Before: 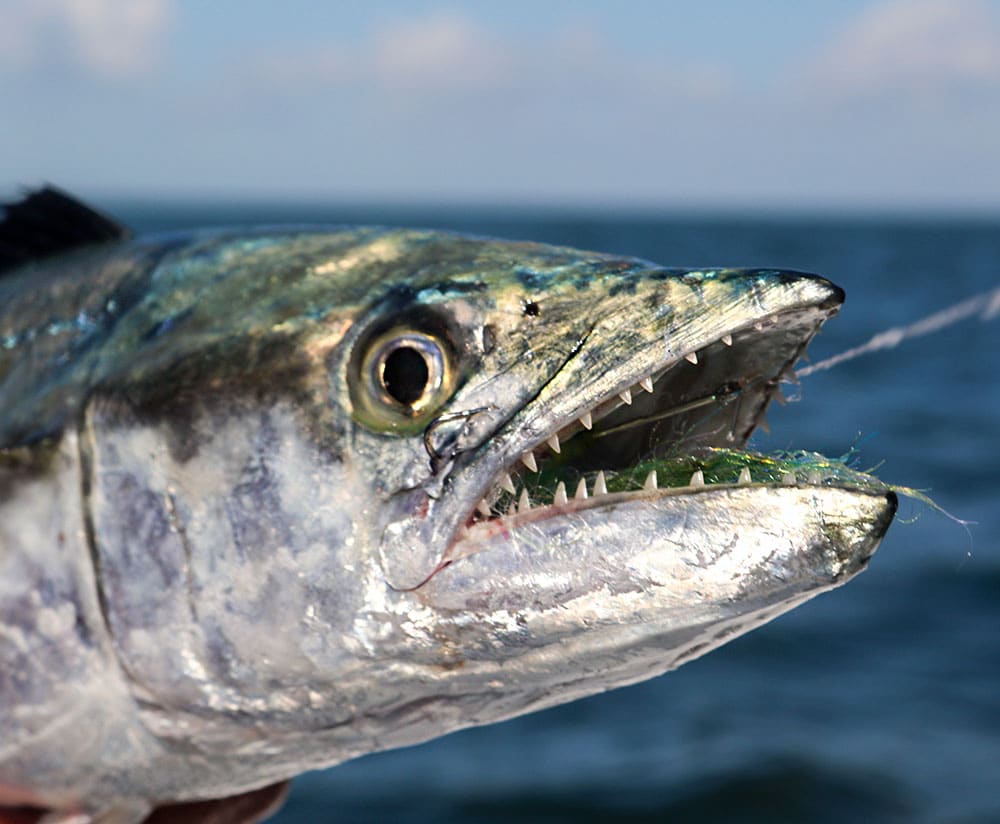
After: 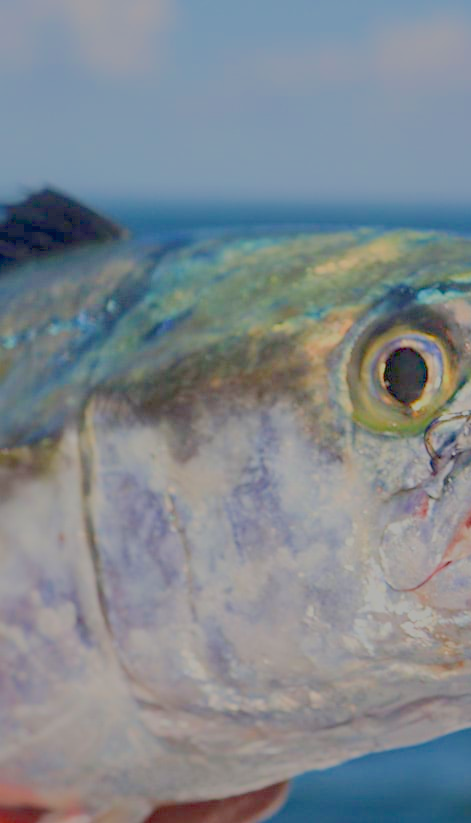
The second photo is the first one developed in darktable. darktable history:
crop and rotate: left 0.045%, top 0%, right 52.841%
color balance rgb: perceptual saturation grading › global saturation 19.337%, contrast -10.555%
filmic rgb: black relative exposure -13.89 EV, white relative exposure 7.96 EV, hardness 3.75, latitude 49.99%, contrast 0.512, color science v5 (2021), contrast in shadows safe, contrast in highlights safe
exposure: black level correction 0, exposure 1.099 EV, compensate highlight preservation false
shadows and highlights: on, module defaults
